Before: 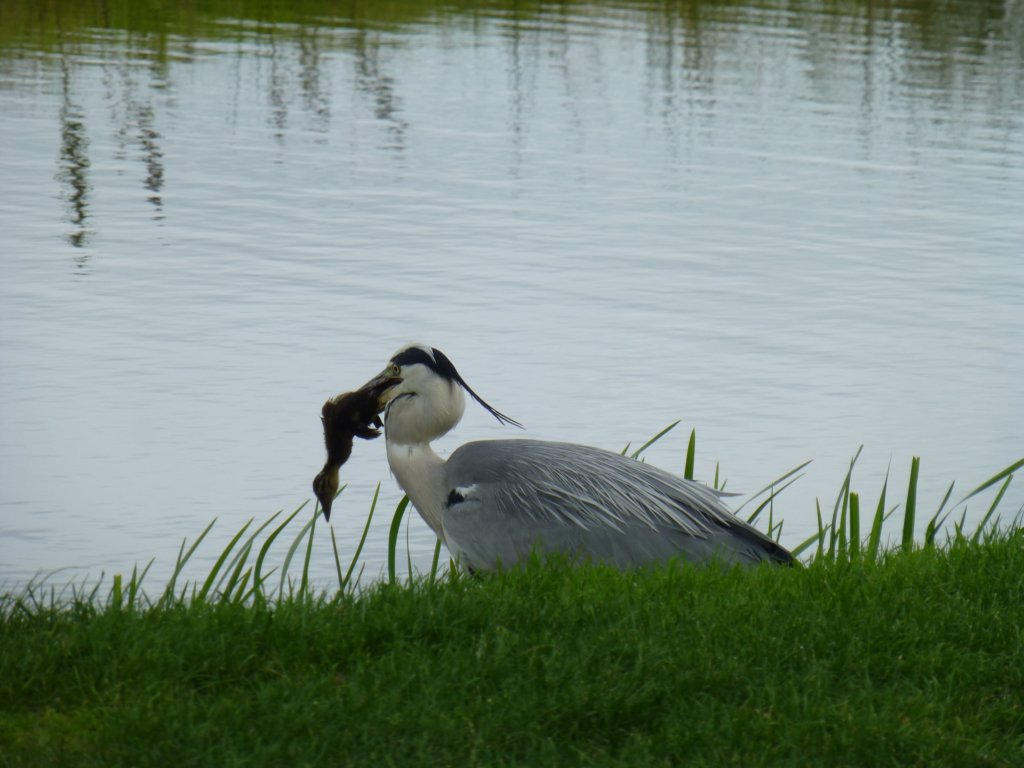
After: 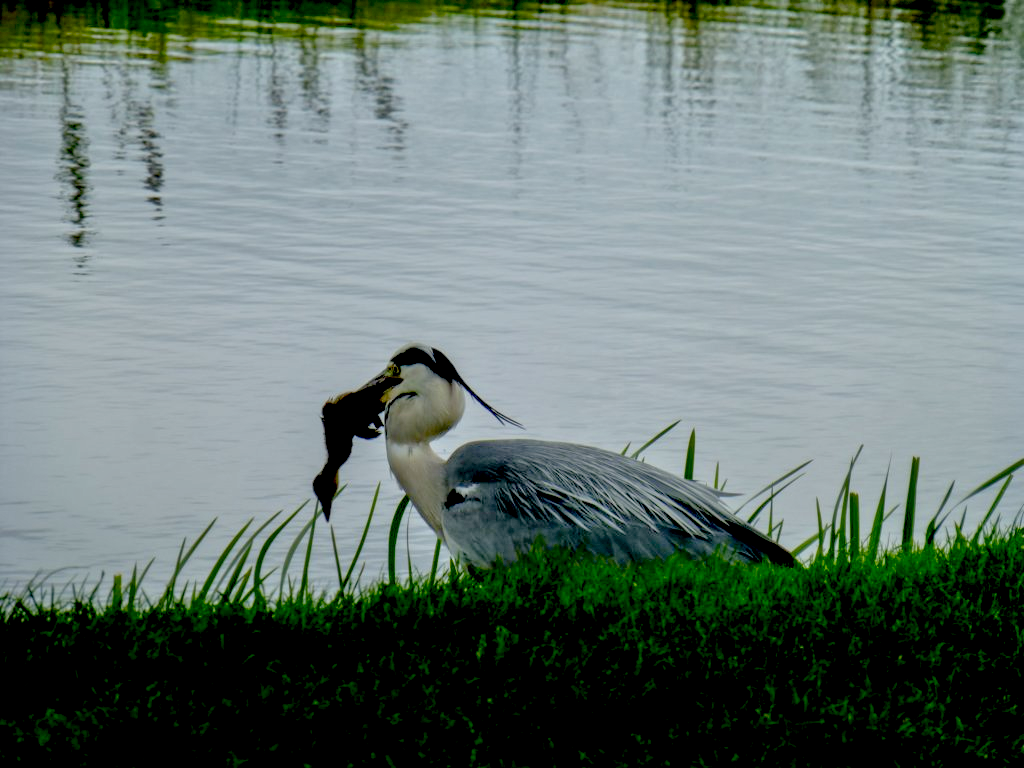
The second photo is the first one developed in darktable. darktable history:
tone equalizer: -7 EV 0.15 EV, -6 EV 0.6 EV, -5 EV 1.15 EV, -4 EV 1.33 EV, -3 EV 1.15 EV, -2 EV 0.6 EV, -1 EV 0.15 EV, mask exposure compensation -0.5 EV
local contrast: on, module defaults
exposure: black level correction 0.046, exposure -0.228 EV, compensate highlight preservation false
